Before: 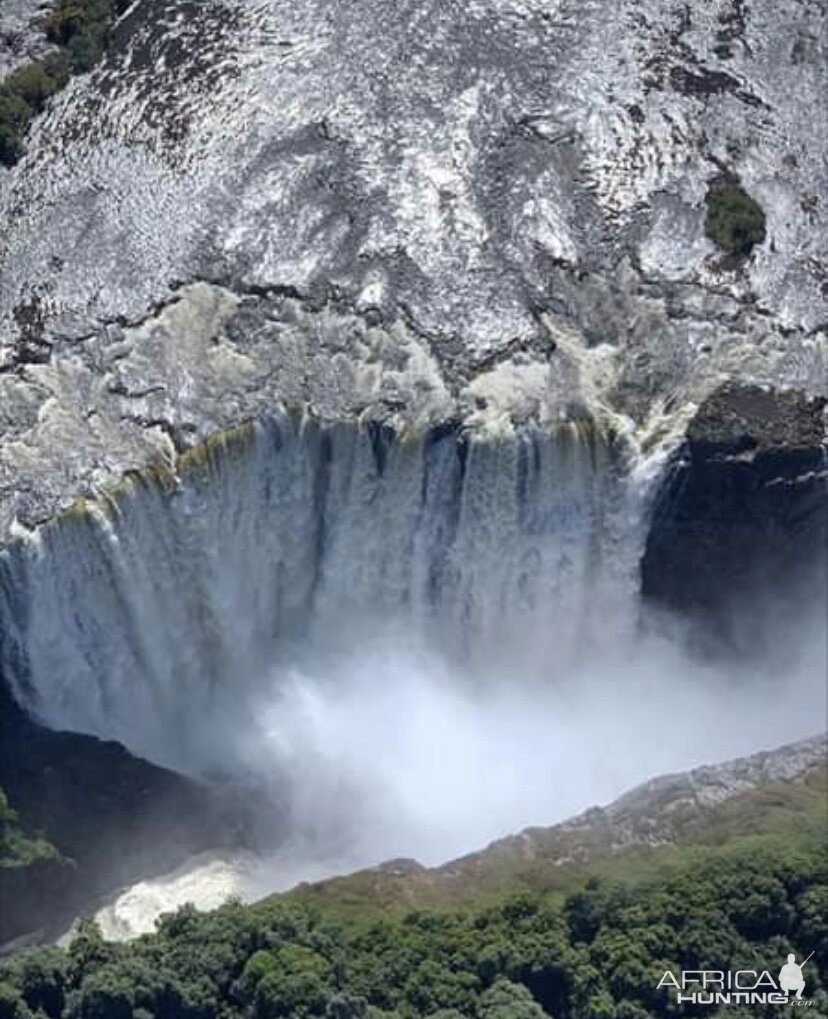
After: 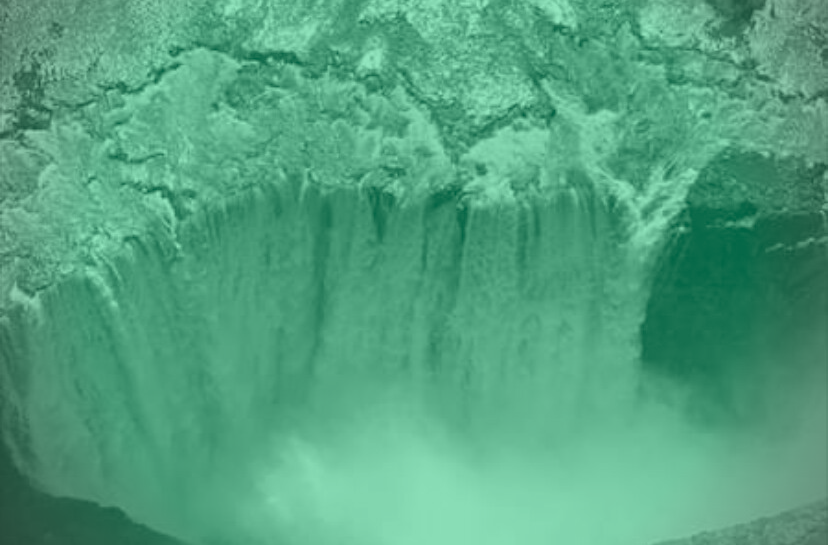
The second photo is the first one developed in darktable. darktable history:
vignetting: on, module defaults
colorize: hue 147.6°, saturation 65%, lightness 21.64%
crop and rotate: top 23.043%, bottom 23.437%
velvia: strength 67.07%, mid-tones bias 0.972
